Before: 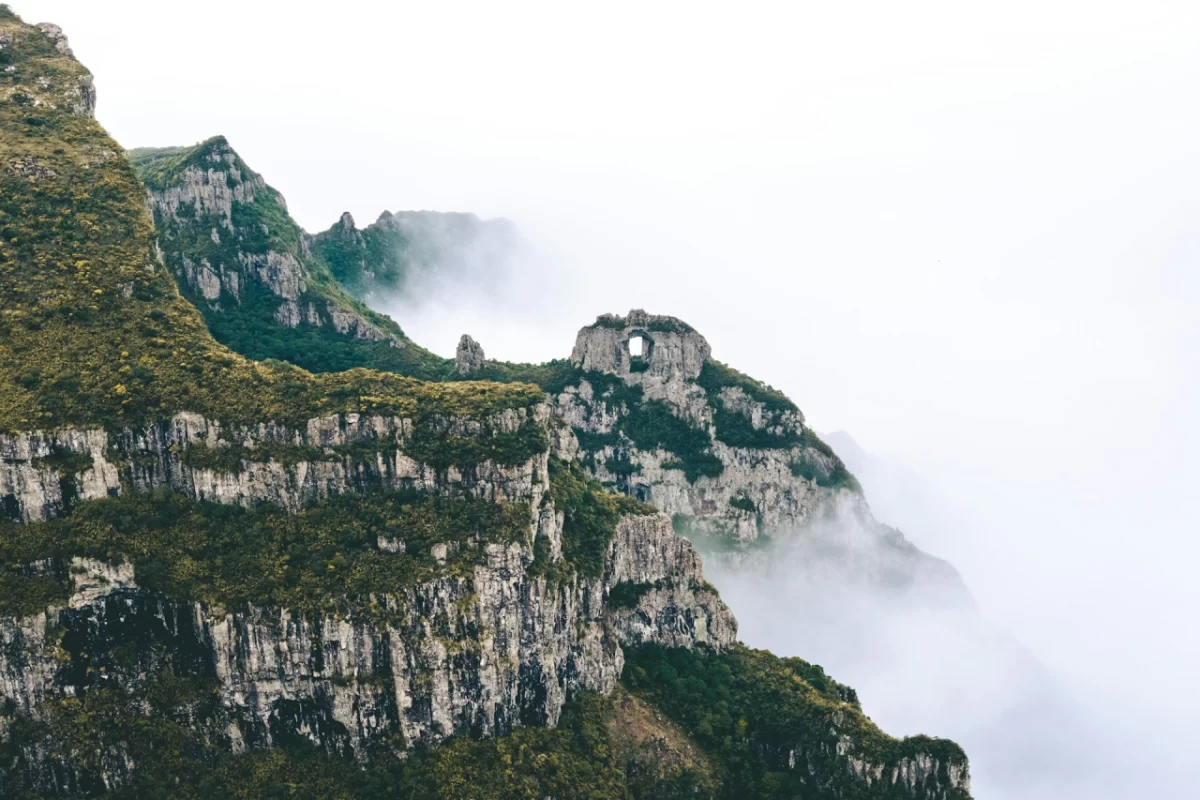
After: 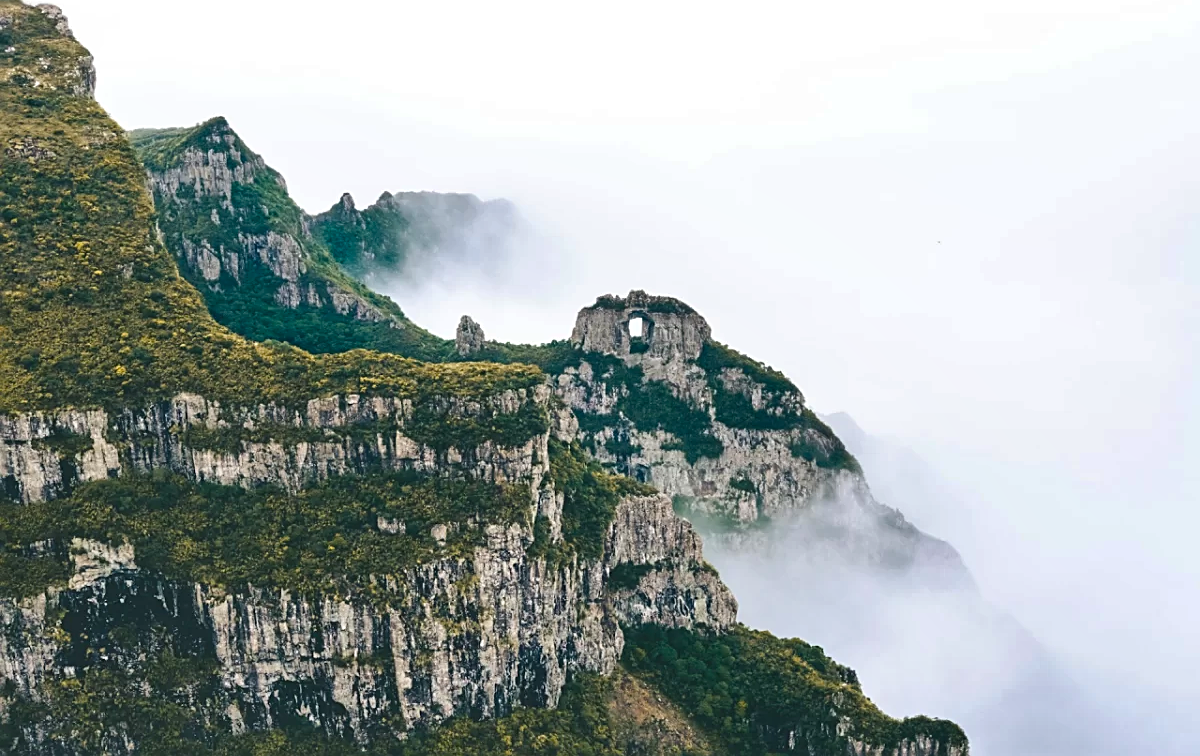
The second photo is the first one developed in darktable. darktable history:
color balance rgb: perceptual saturation grading › global saturation 20%, global vibrance 20%
crop and rotate: top 2.479%, bottom 3.018%
contrast brightness saturation: saturation -0.05
white balance: emerald 1
sharpen: on, module defaults
shadows and highlights: soften with gaussian
